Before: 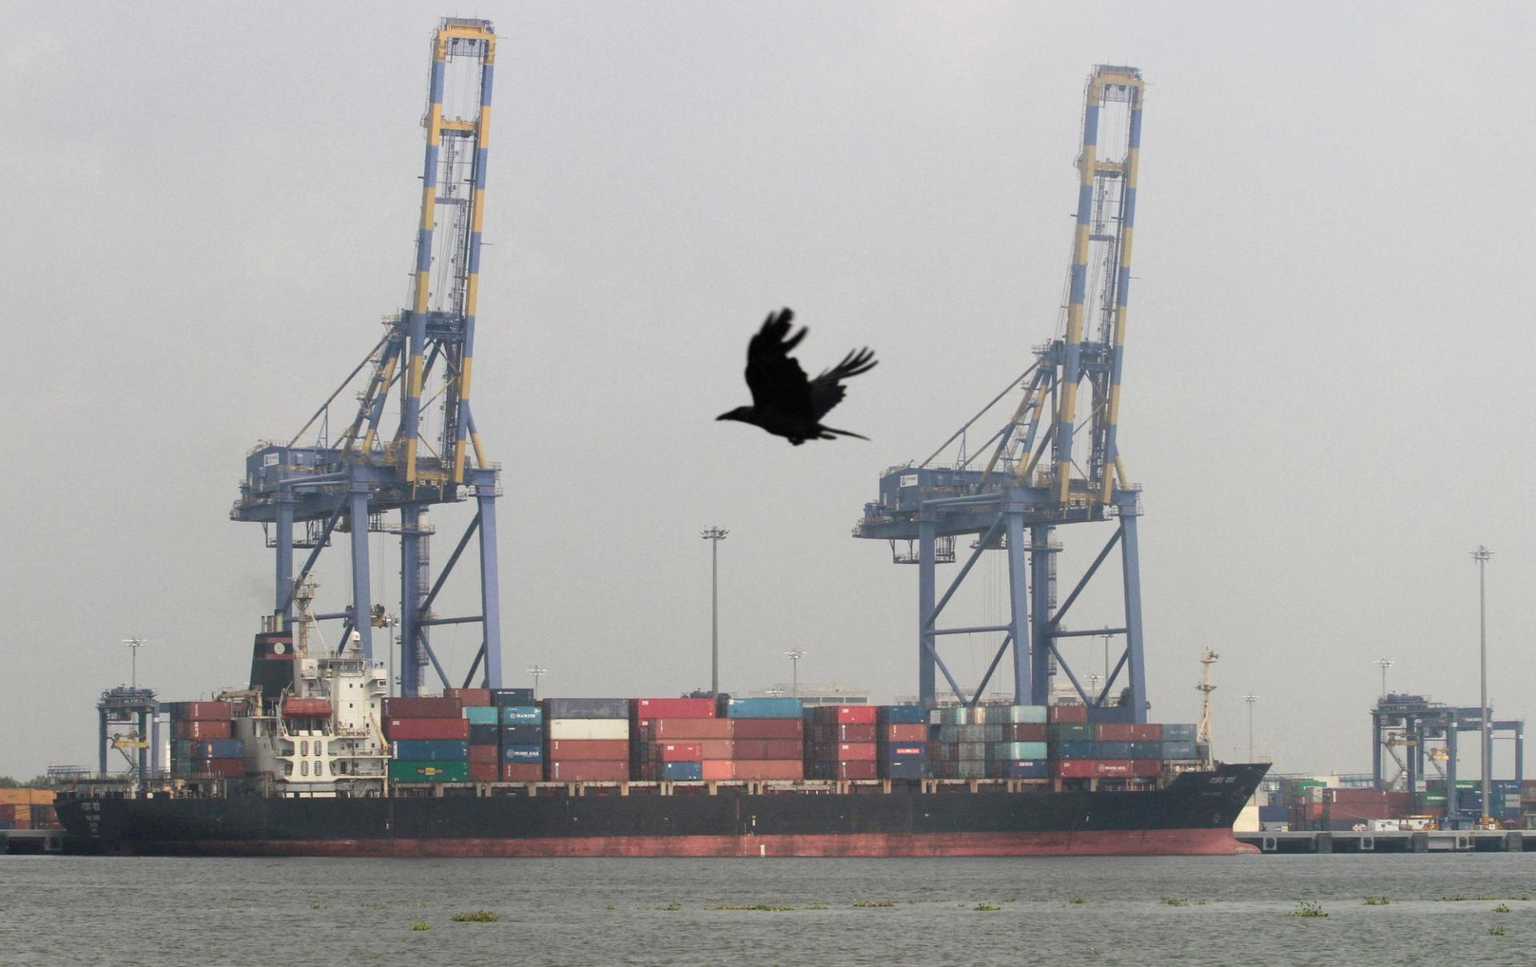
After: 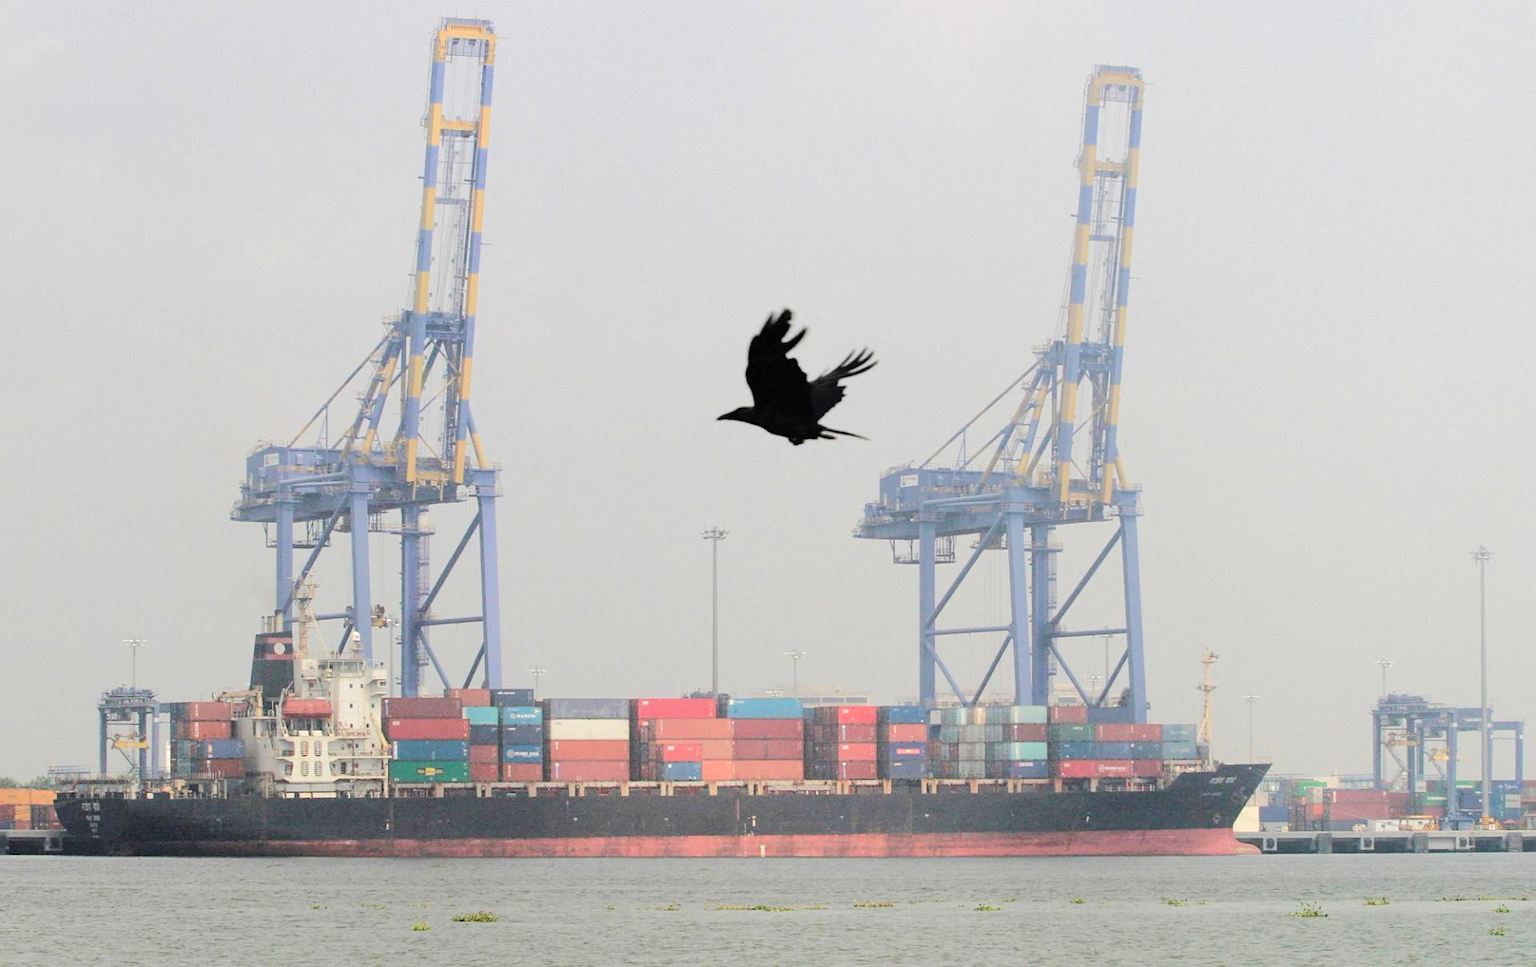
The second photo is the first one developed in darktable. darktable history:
tone equalizer: -7 EV 0.154 EV, -6 EV 0.631 EV, -5 EV 1.17 EV, -4 EV 1.34 EV, -3 EV 1.18 EV, -2 EV 0.6 EV, -1 EV 0.163 EV, edges refinement/feathering 500, mask exposure compensation -1.26 EV, preserve details no
sharpen: amount 0.21
